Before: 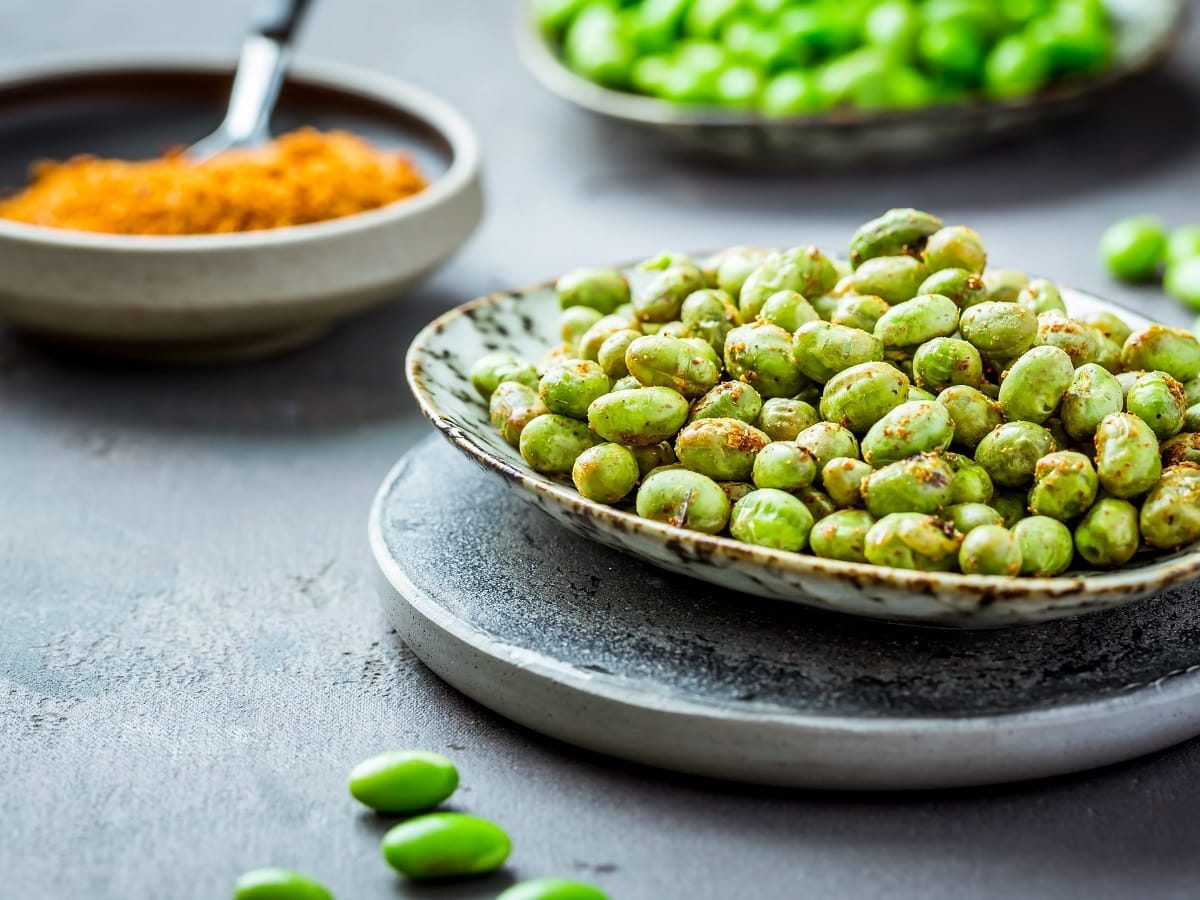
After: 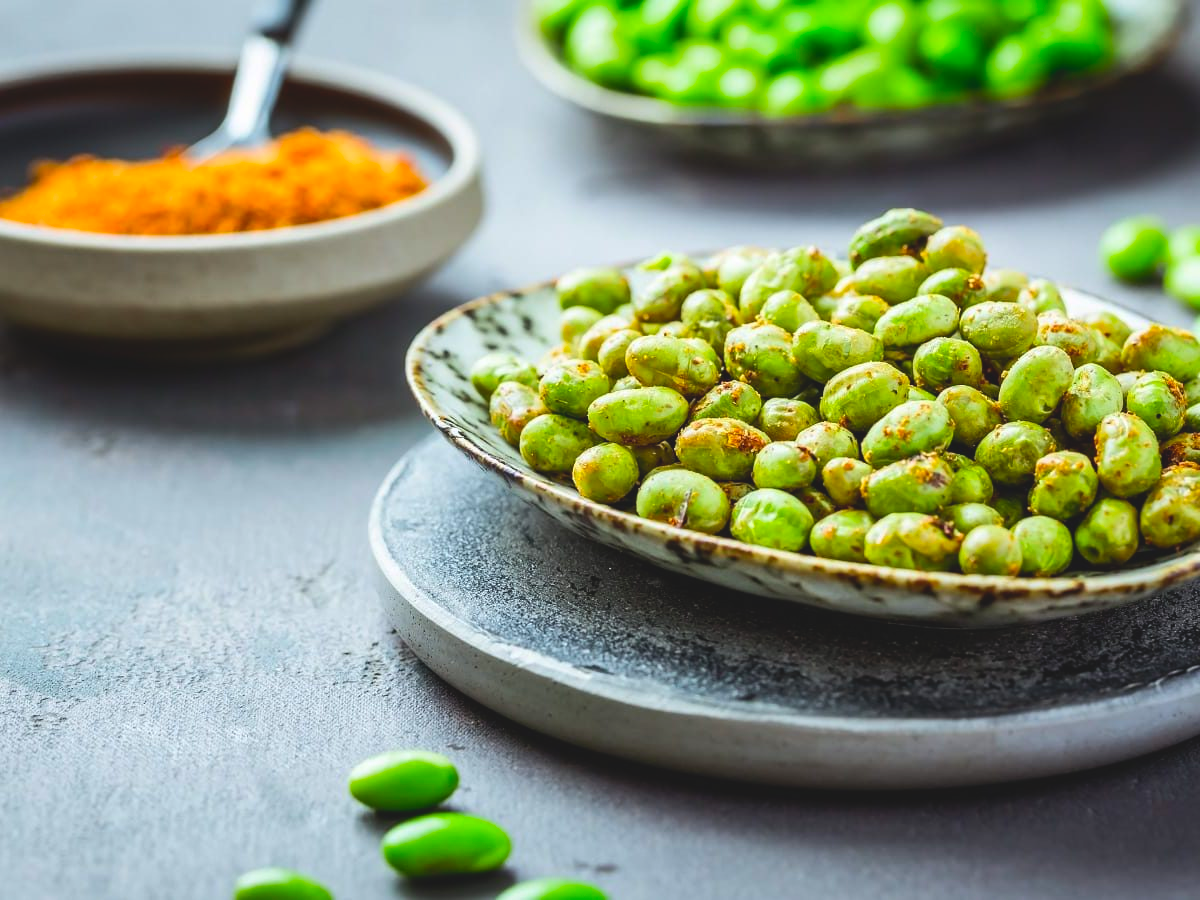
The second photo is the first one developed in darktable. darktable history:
tone equalizer: -8 EV -0.417 EV, -7 EV -0.389 EV, -6 EV -0.333 EV, -5 EV -0.222 EV, -3 EV 0.222 EV, -2 EV 0.333 EV, -1 EV 0.389 EV, +0 EV 0.417 EV, edges refinement/feathering 500, mask exposure compensation -1.57 EV, preserve details no
contrast brightness saturation: contrast -0.19, saturation 0.19
